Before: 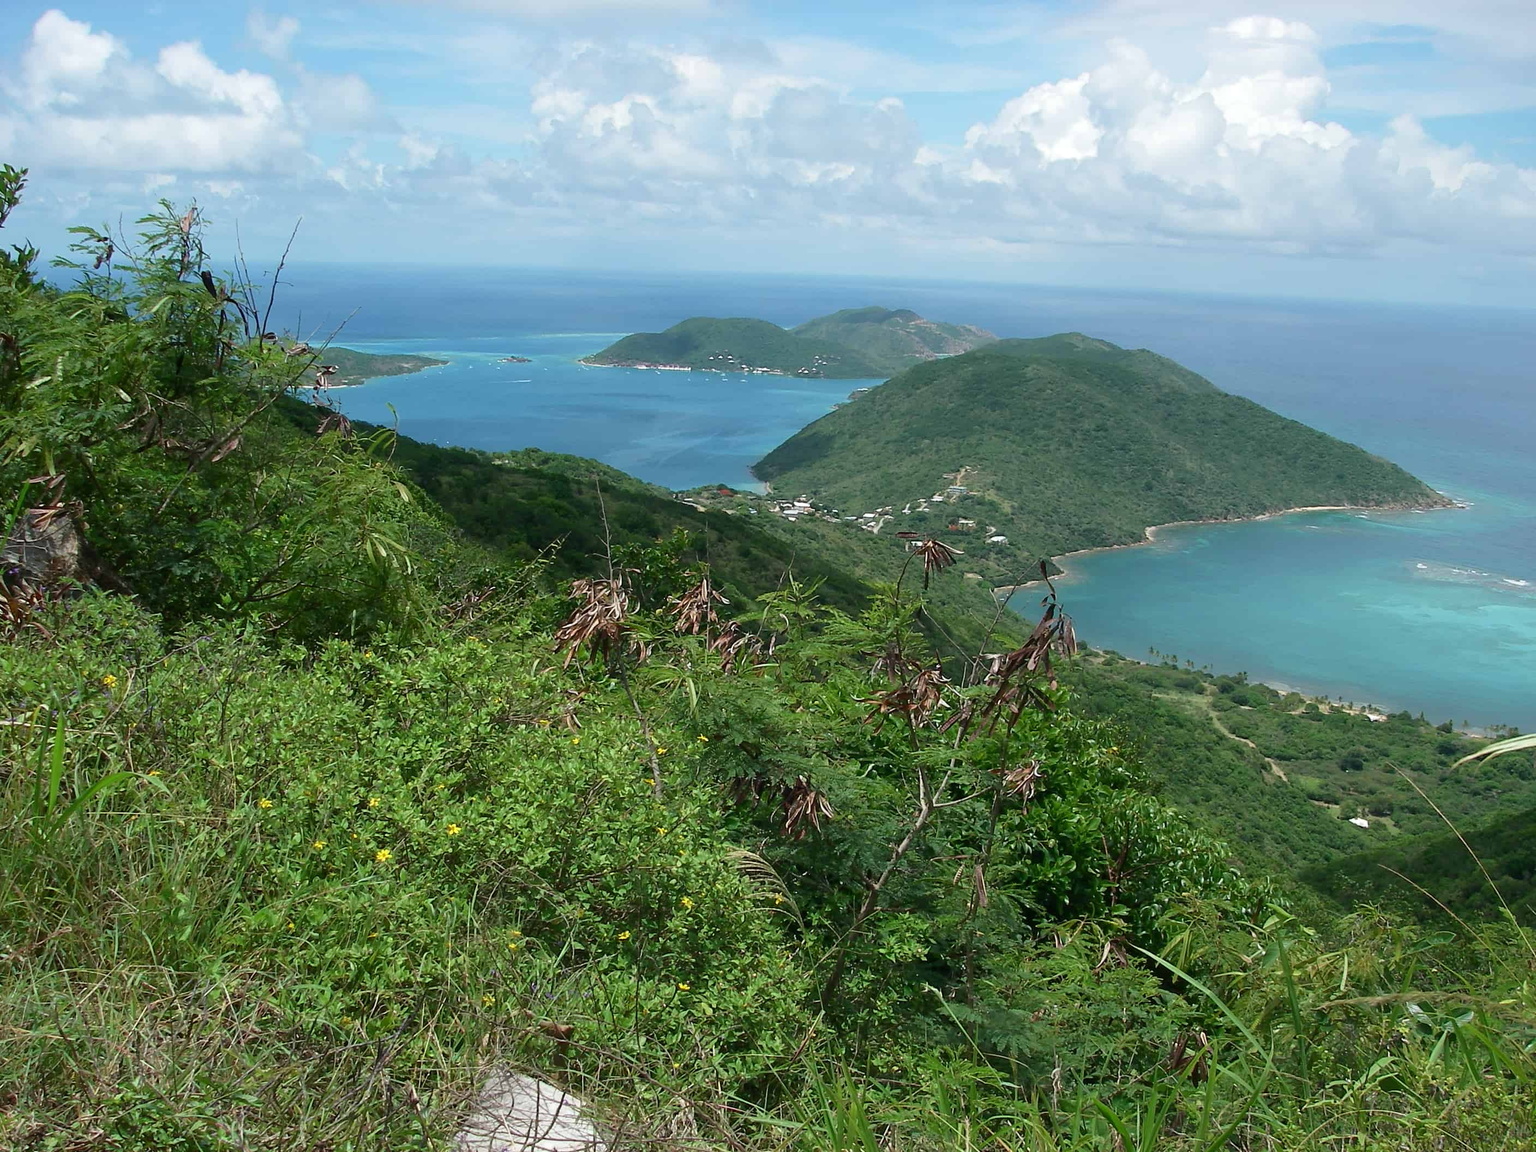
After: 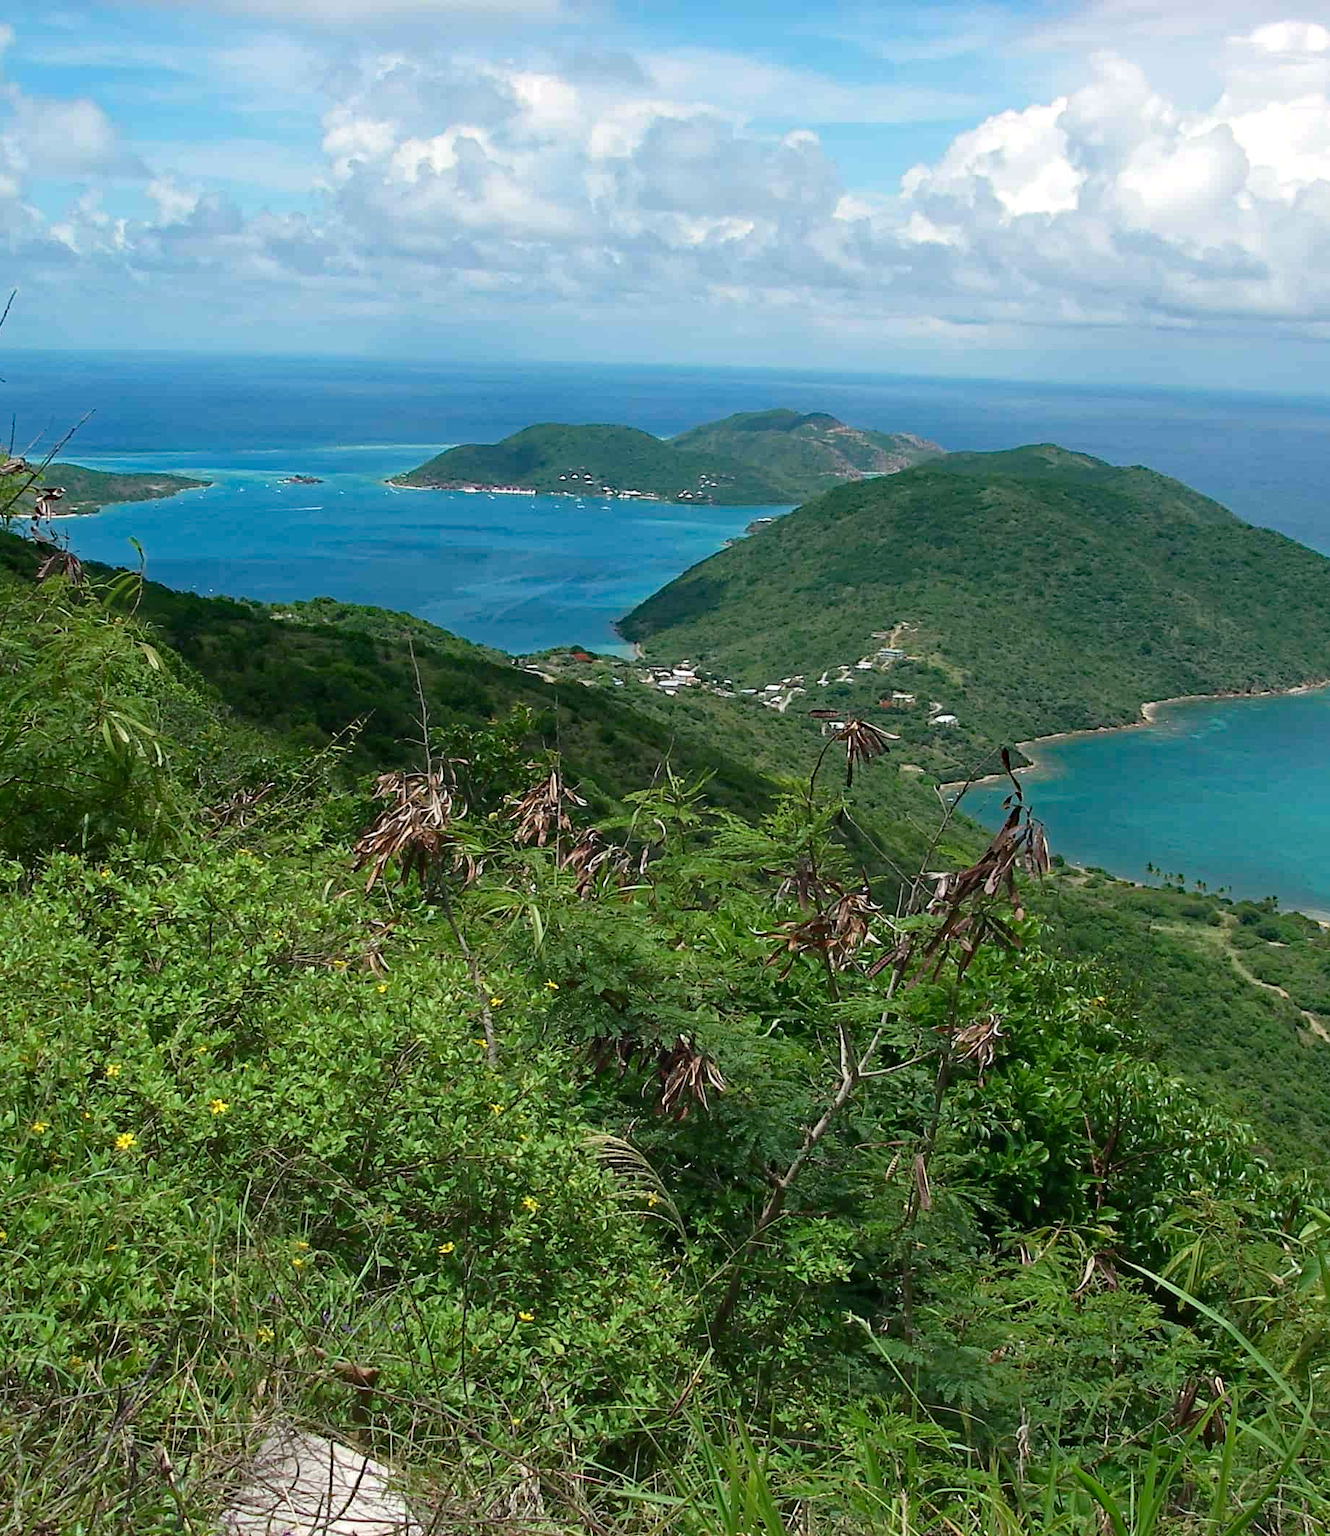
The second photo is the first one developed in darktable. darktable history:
haze removal: strength 0.491, distance 0.434, compatibility mode true, adaptive false
crop and rotate: left 18.888%, right 16.178%
